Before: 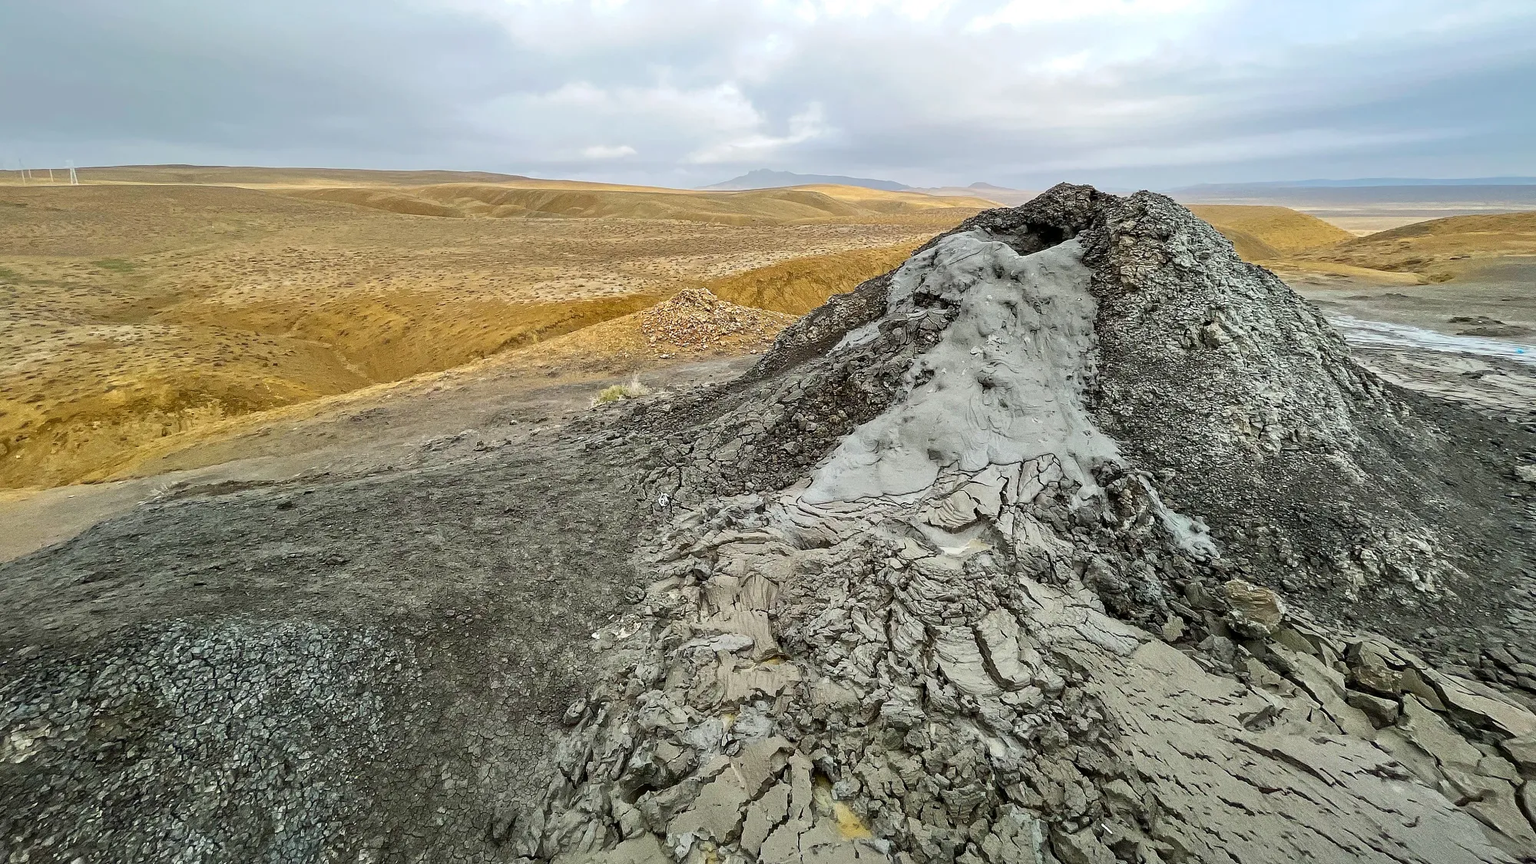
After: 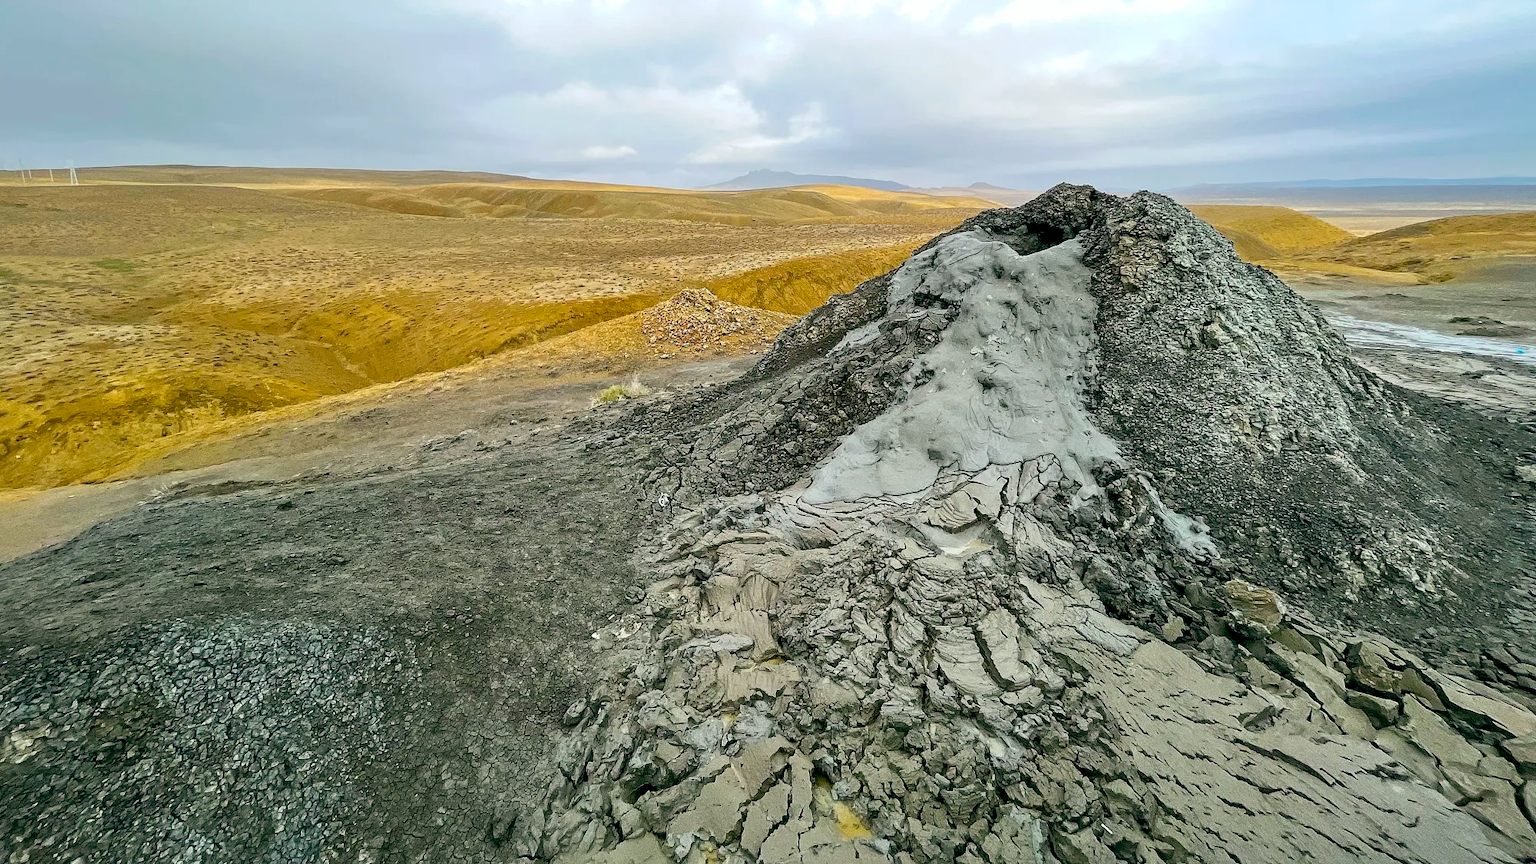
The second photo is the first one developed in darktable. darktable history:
color balance rgb: power › luminance 1.552%, global offset › luminance -0.311%, global offset › chroma 0.118%, global offset › hue 165.99°, perceptual saturation grading › global saturation 25.722%
